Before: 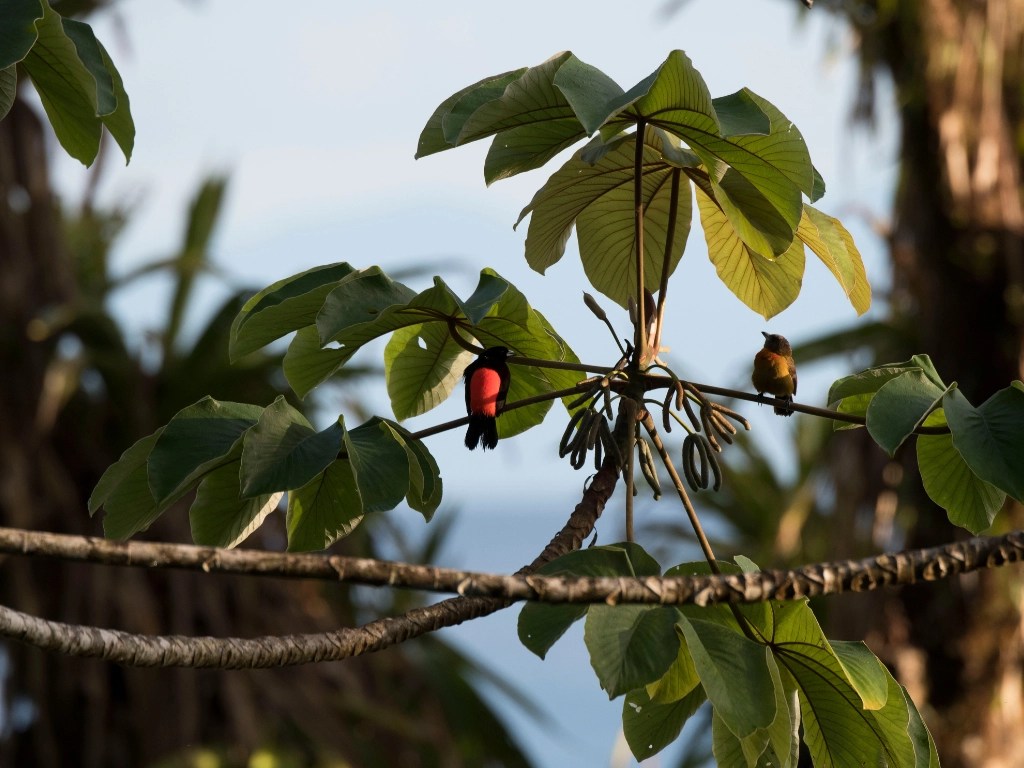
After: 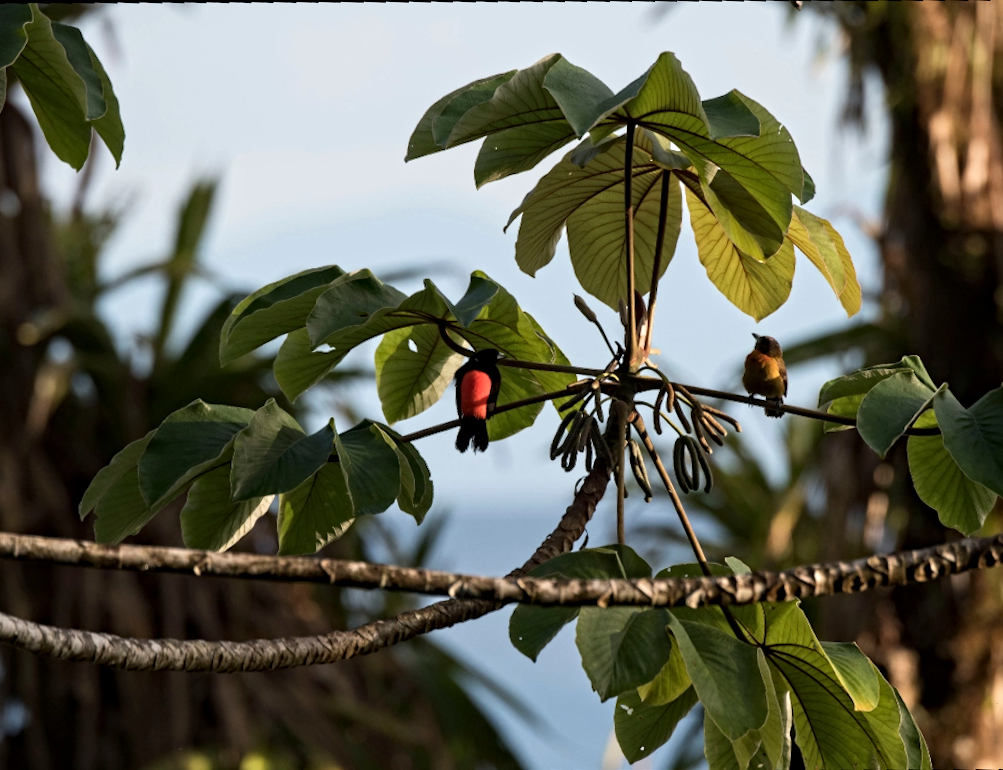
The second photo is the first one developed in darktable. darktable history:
contrast equalizer: y [[0.5, 0.501, 0.525, 0.597, 0.58, 0.514], [0.5 ×6], [0.5 ×6], [0 ×6], [0 ×6]]
rotate and perspective: rotation -2.56°, automatic cropping off
crop and rotate: angle -2.38°
